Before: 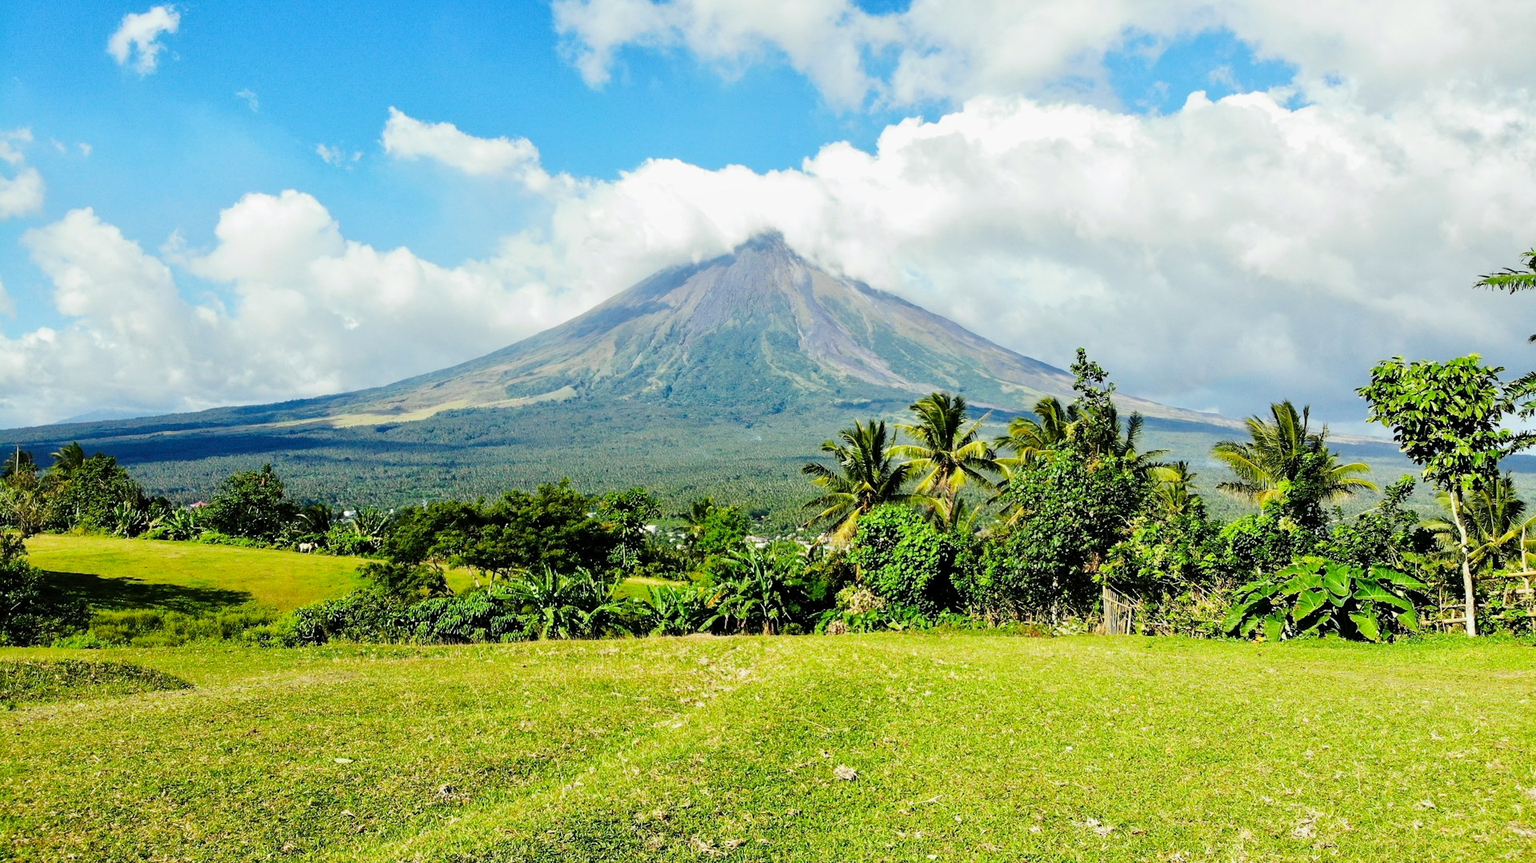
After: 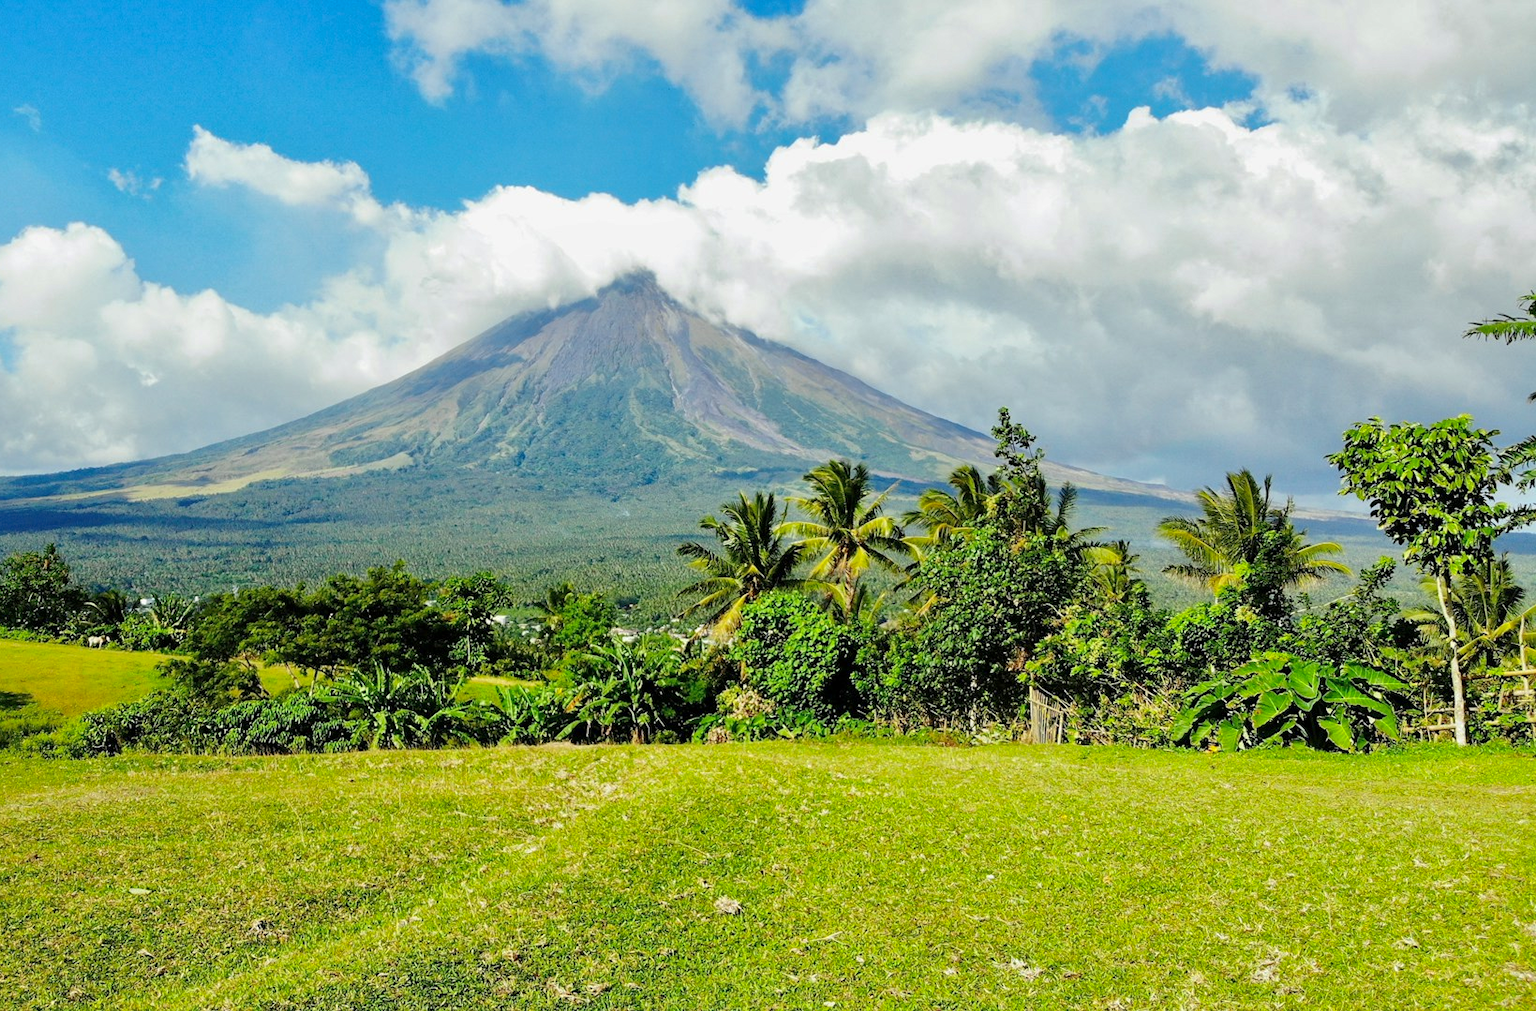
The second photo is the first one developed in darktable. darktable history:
shadows and highlights: on, module defaults
crop and rotate: left 14.584%
